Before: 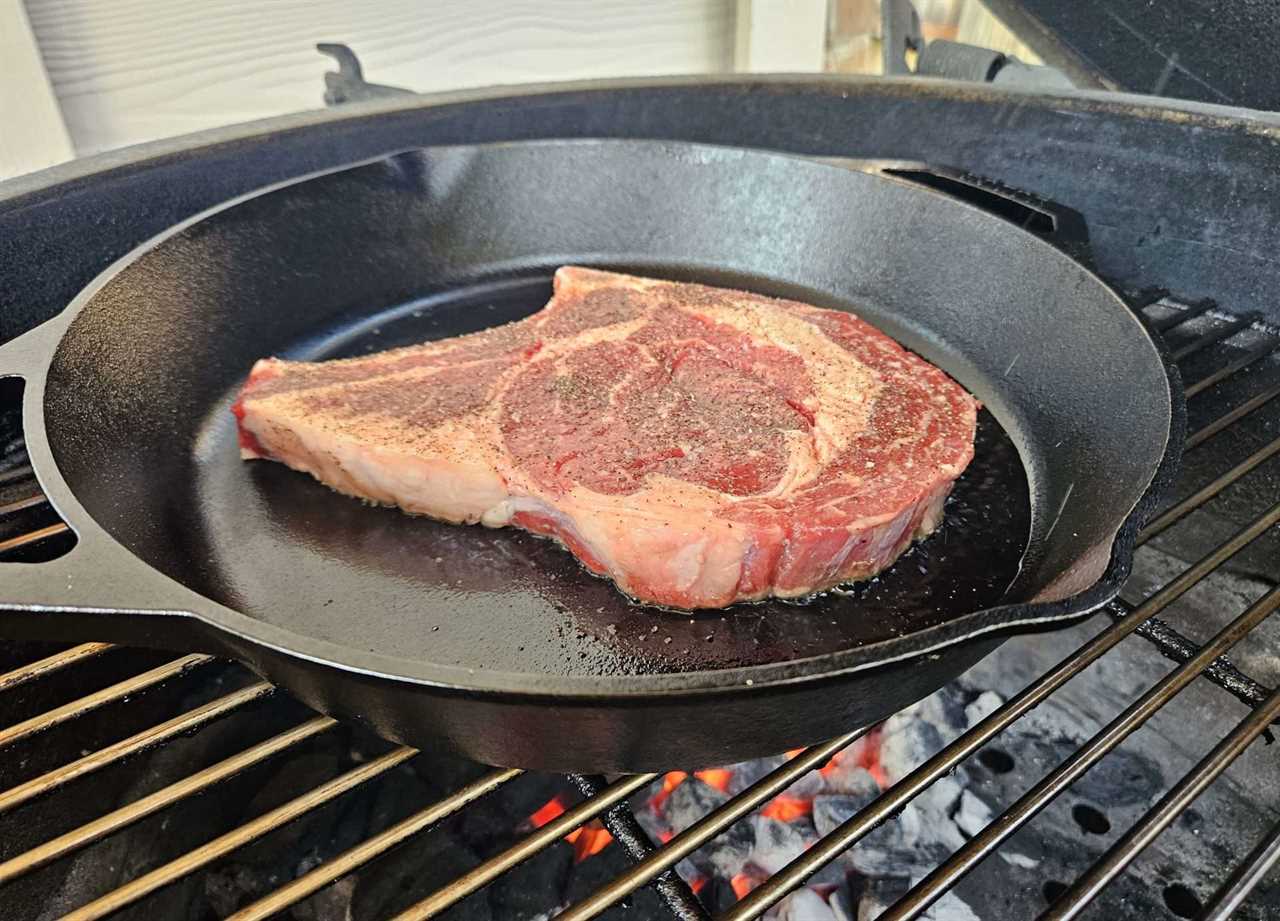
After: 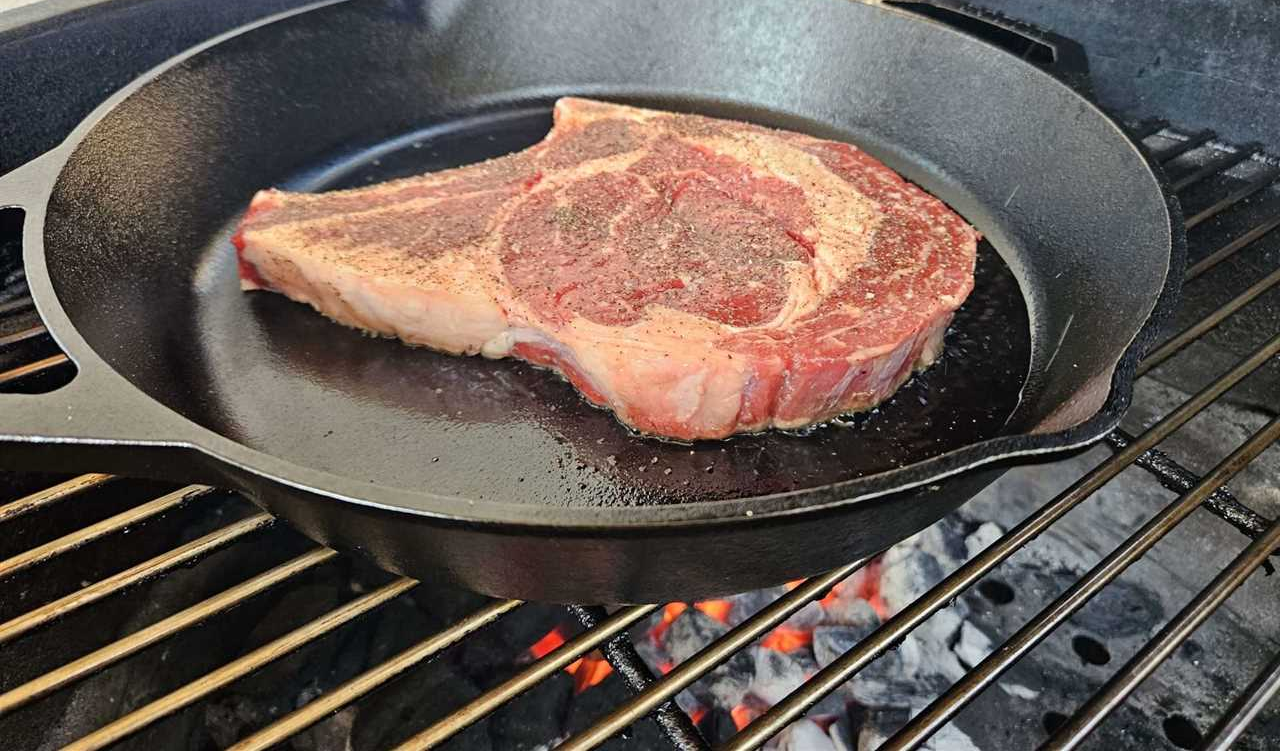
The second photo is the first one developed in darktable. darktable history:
crop and rotate: top 18.42%
